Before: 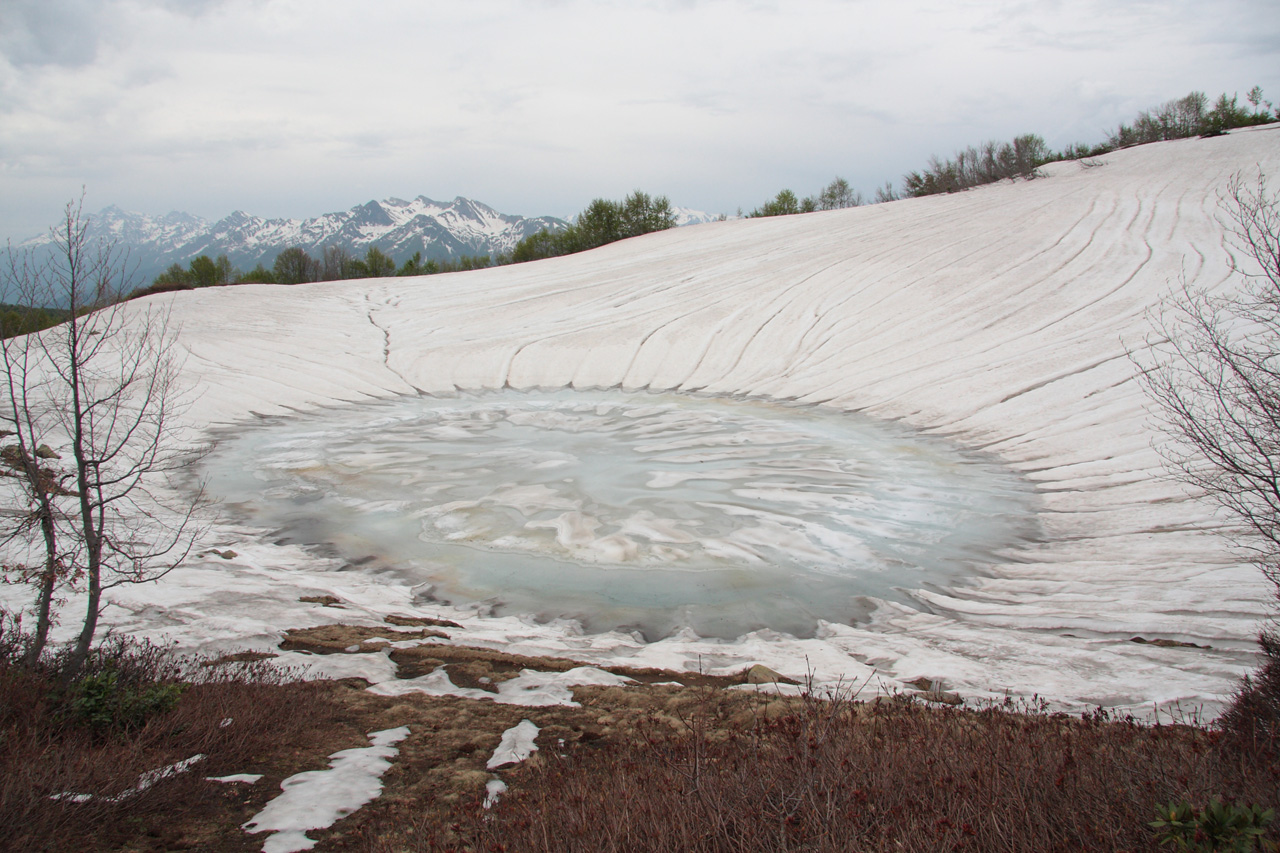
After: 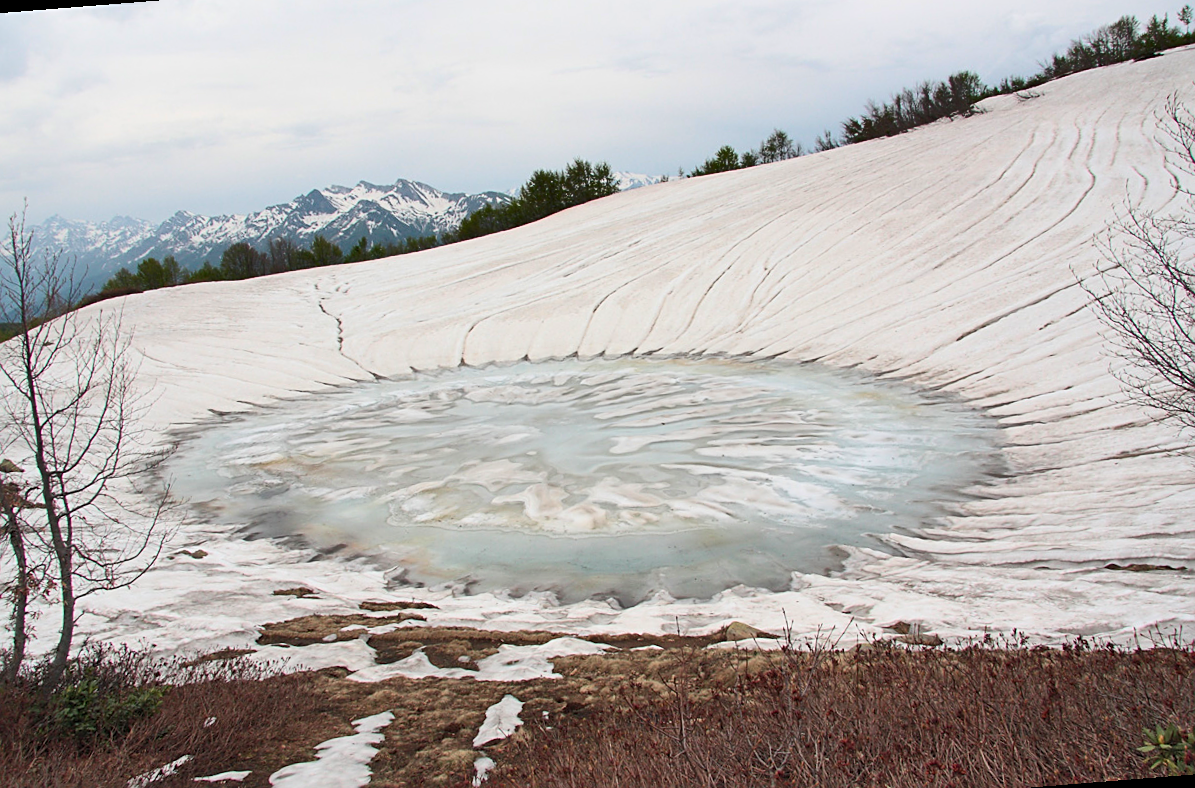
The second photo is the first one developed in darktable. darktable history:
contrast brightness saturation: contrast 0.2, brightness 0.16, saturation 0.22
shadows and highlights: shadows 60, soften with gaussian
sharpen: on, module defaults
rotate and perspective: rotation -4.57°, crop left 0.054, crop right 0.944, crop top 0.087, crop bottom 0.914
